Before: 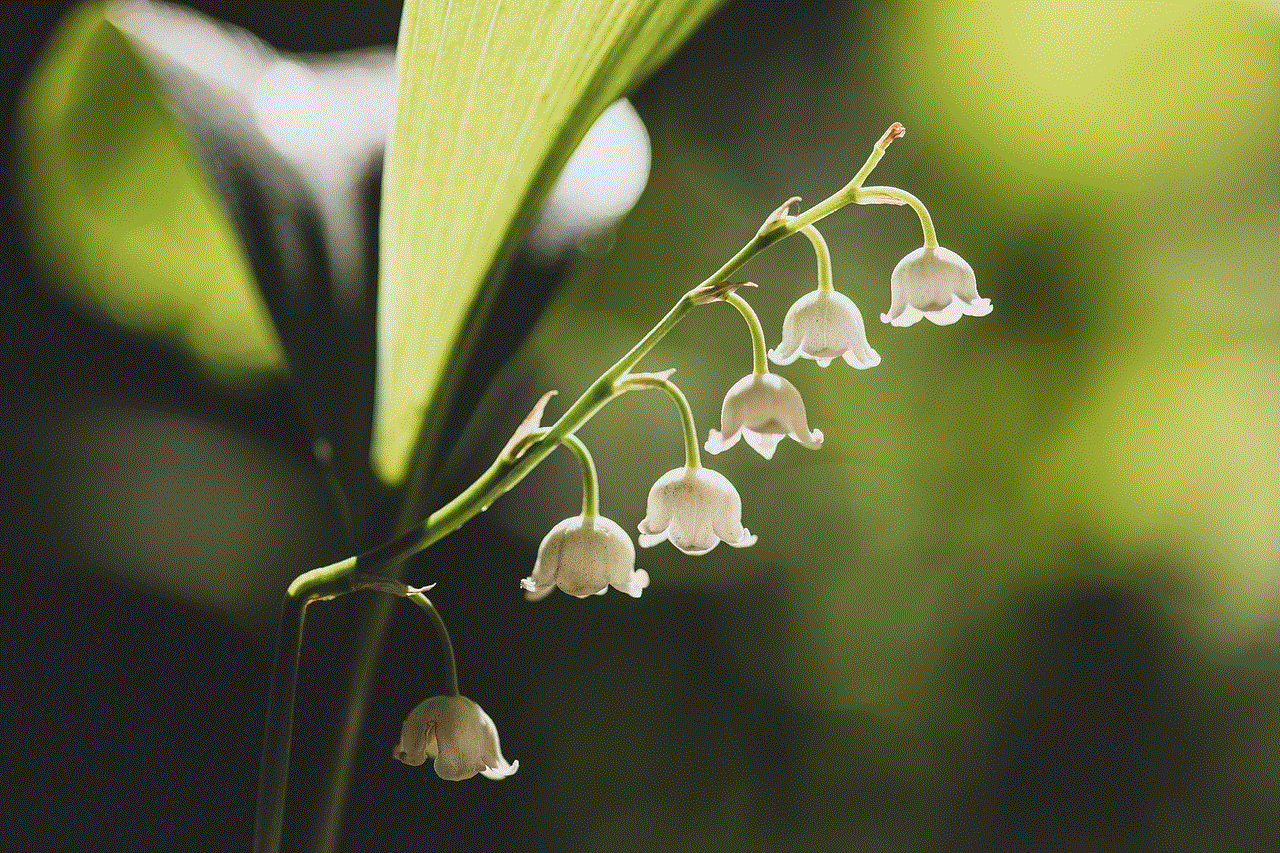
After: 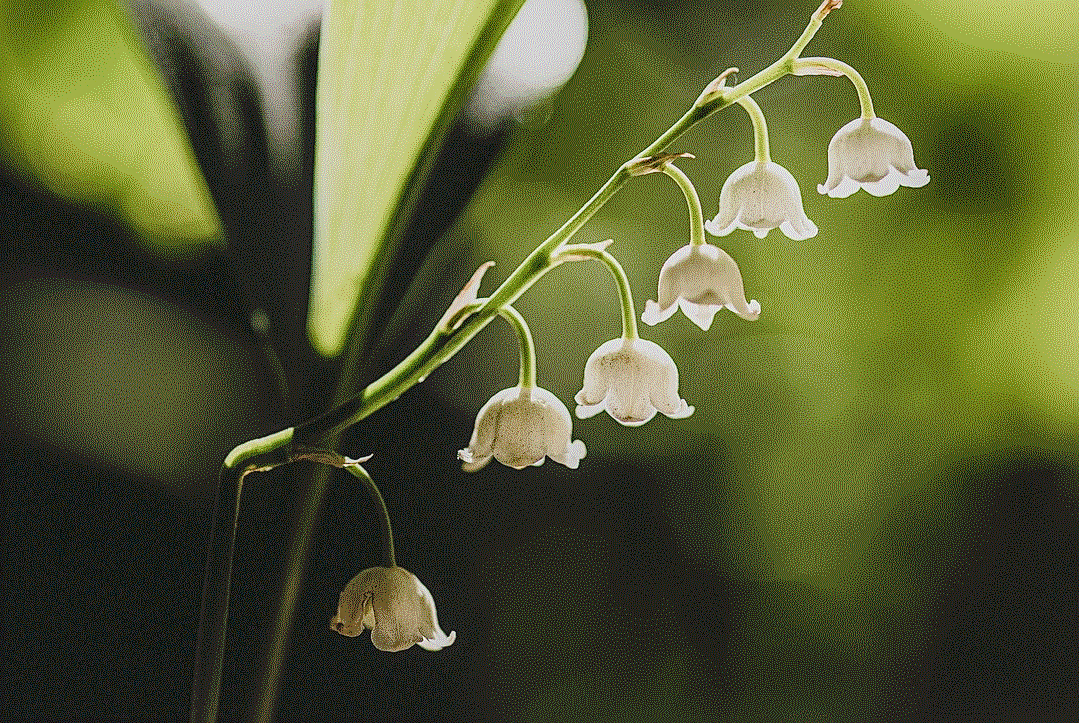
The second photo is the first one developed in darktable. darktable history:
color balance rgb: perceptual saturation grading › global saturation 20%, perceptual saturation grading › highlights -50.02%, perceptual saturation grading › shadows 31.121%, perceptual brilliance grading › highlights 8.359%, perceptual brilliance grading › mid-tones 3.412%, perceptual brilliance grading › shadows 2.411%, global vibrance 11.262%
sharpen: on, module defaults
crop and rotate: left 4.959%, top 15.13%, right 10.684%
local contrast: on, module defaults
filmic rgb: black relative exposure -7.65 EV, white relative exposure 4.56 EV, hardness 3.61, color science v6 (2022), iterations of high-quality reconstruction 0
